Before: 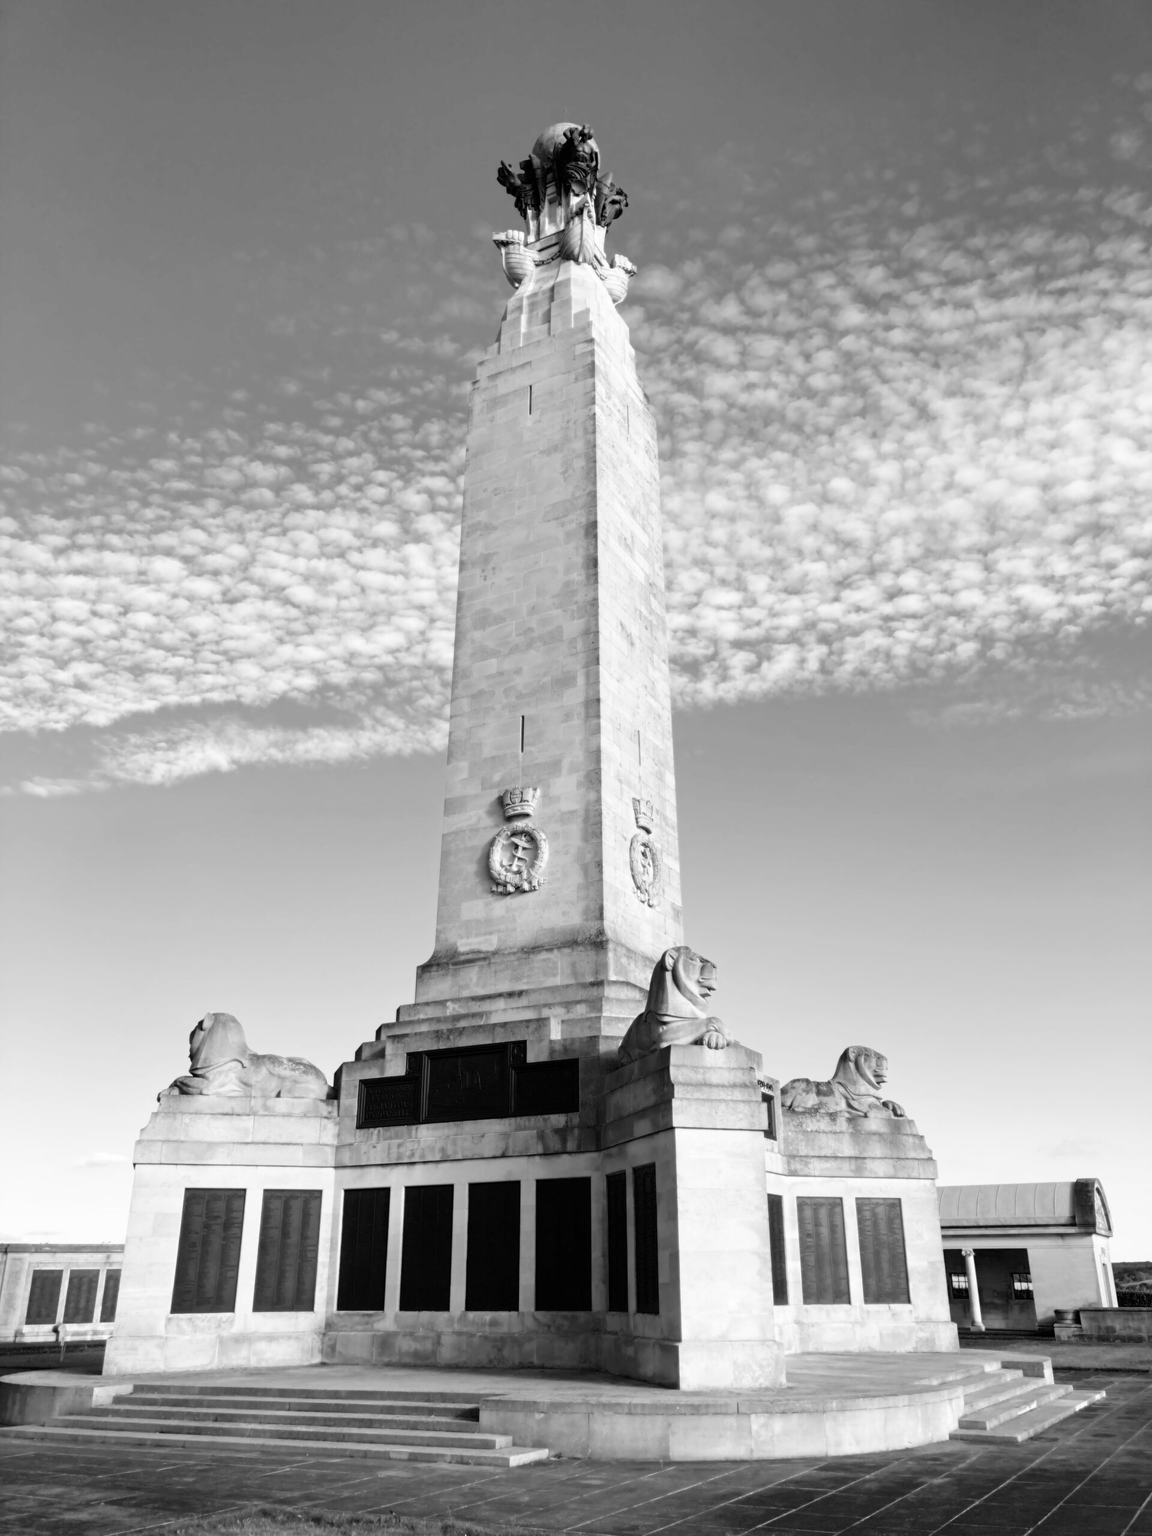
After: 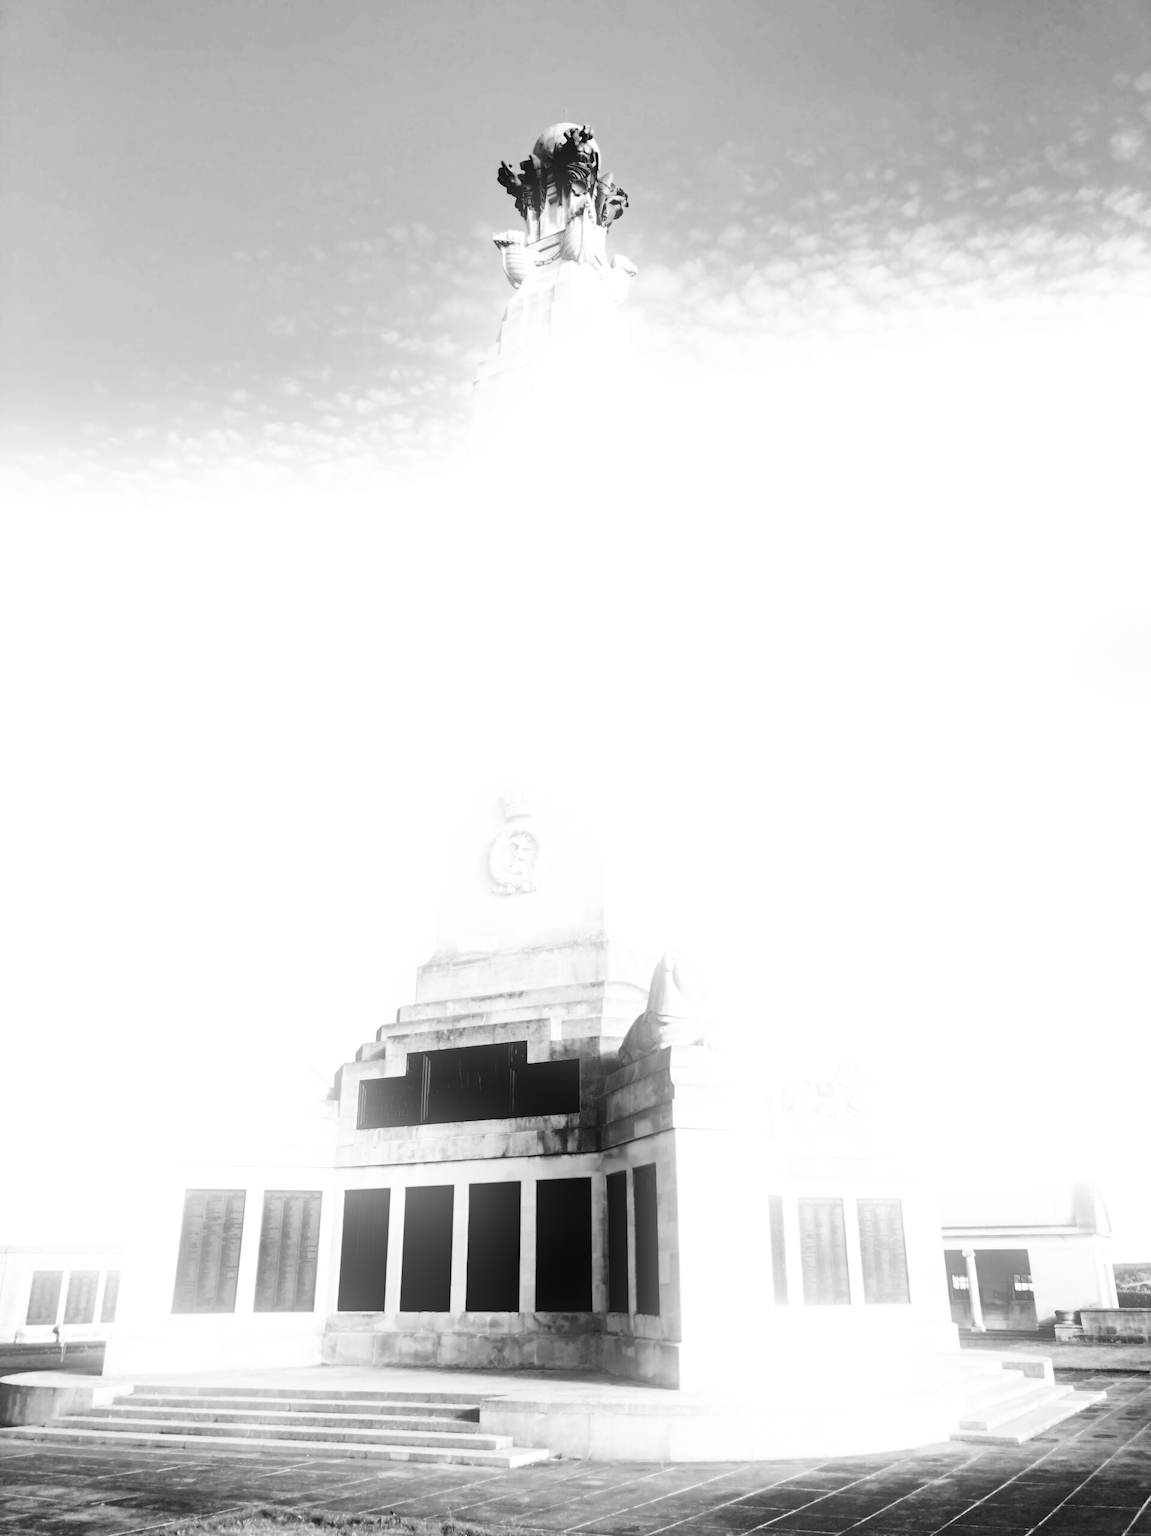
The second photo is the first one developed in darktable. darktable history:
bloom: size 16%, threshold 98%, strength 20%
base curve: curves: ch0 [(0, 0.003) (0.001, 0.002) (0.006, 0.004) (0.02, 0.022) (0.048, 0.086) (0.094, 0.234) (0.162, 0.431) (0.258, 0.629) (0.385, 0.8) (0.548, 0.918) (0.751, 0.988) (1, 1)], preserve colors none
